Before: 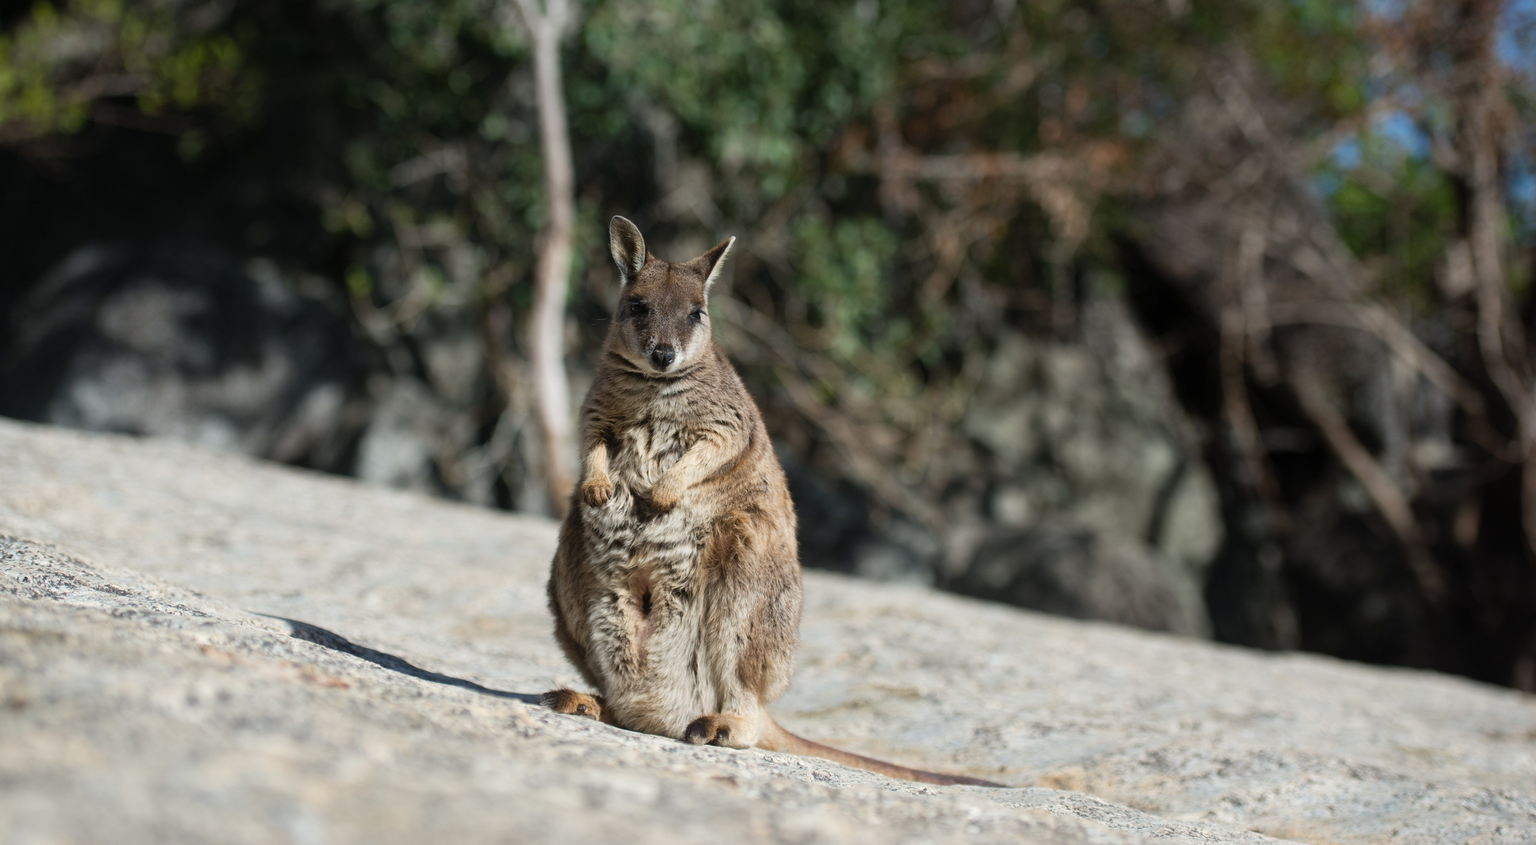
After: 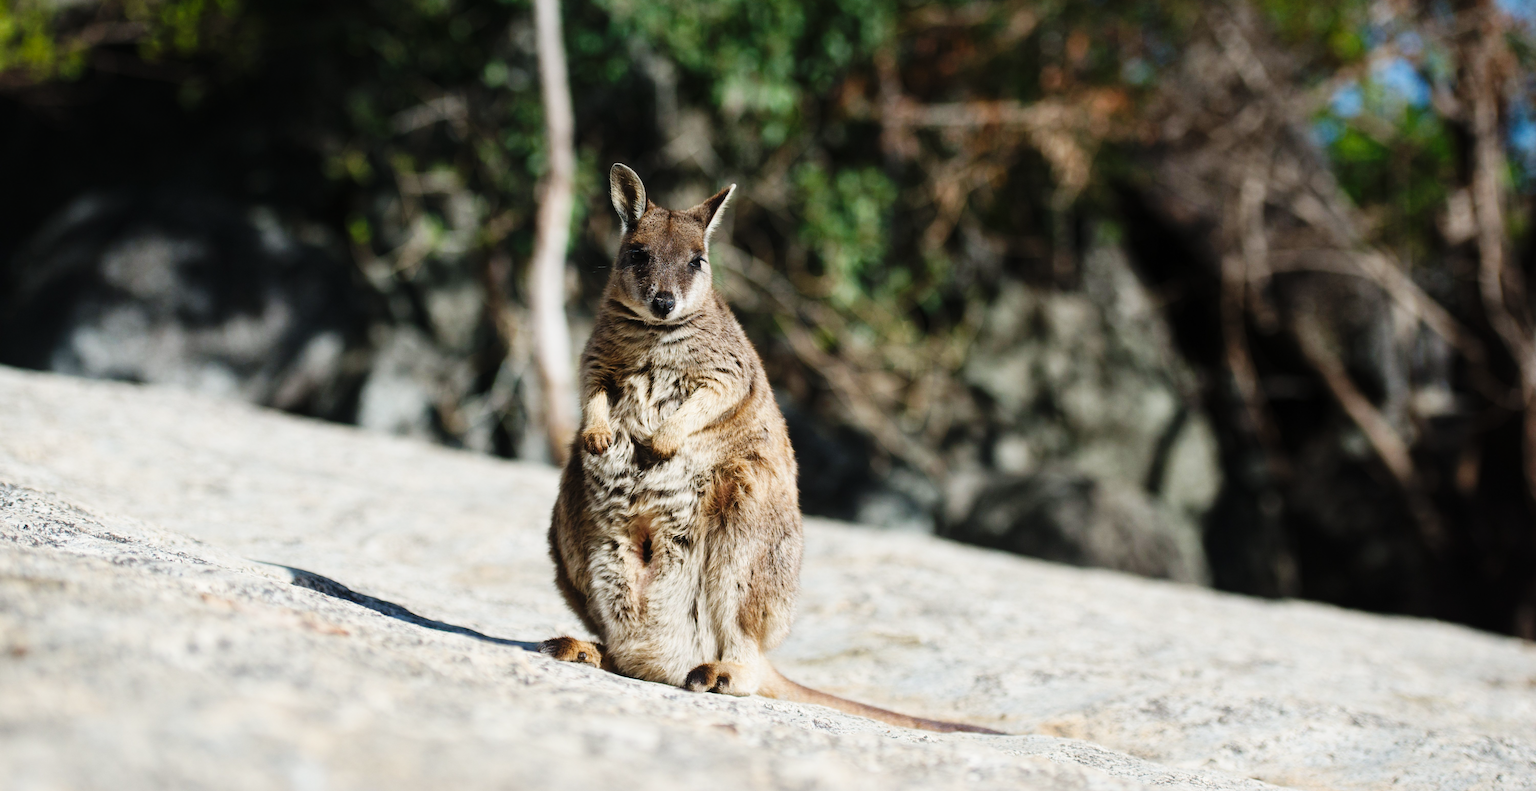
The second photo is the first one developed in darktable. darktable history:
base curve: curves: ch0 [(0, 0) (0.036, 0.025) (0.121, 0.166) (0.206, 0.329) (0.605, 0.79) (1, 1)], preserve colors none
crop and rotate: top 6.25%
